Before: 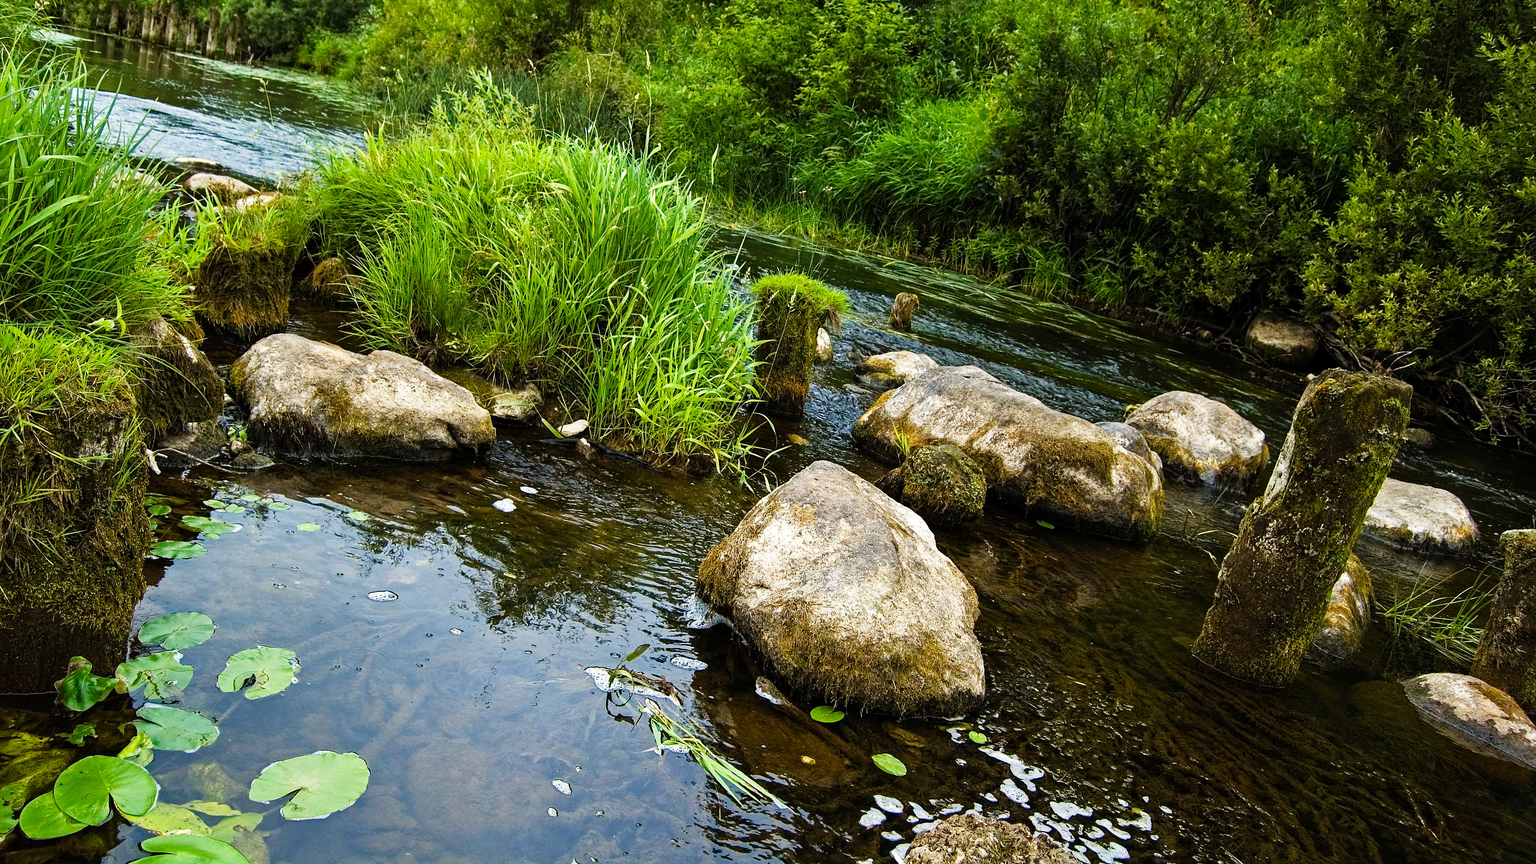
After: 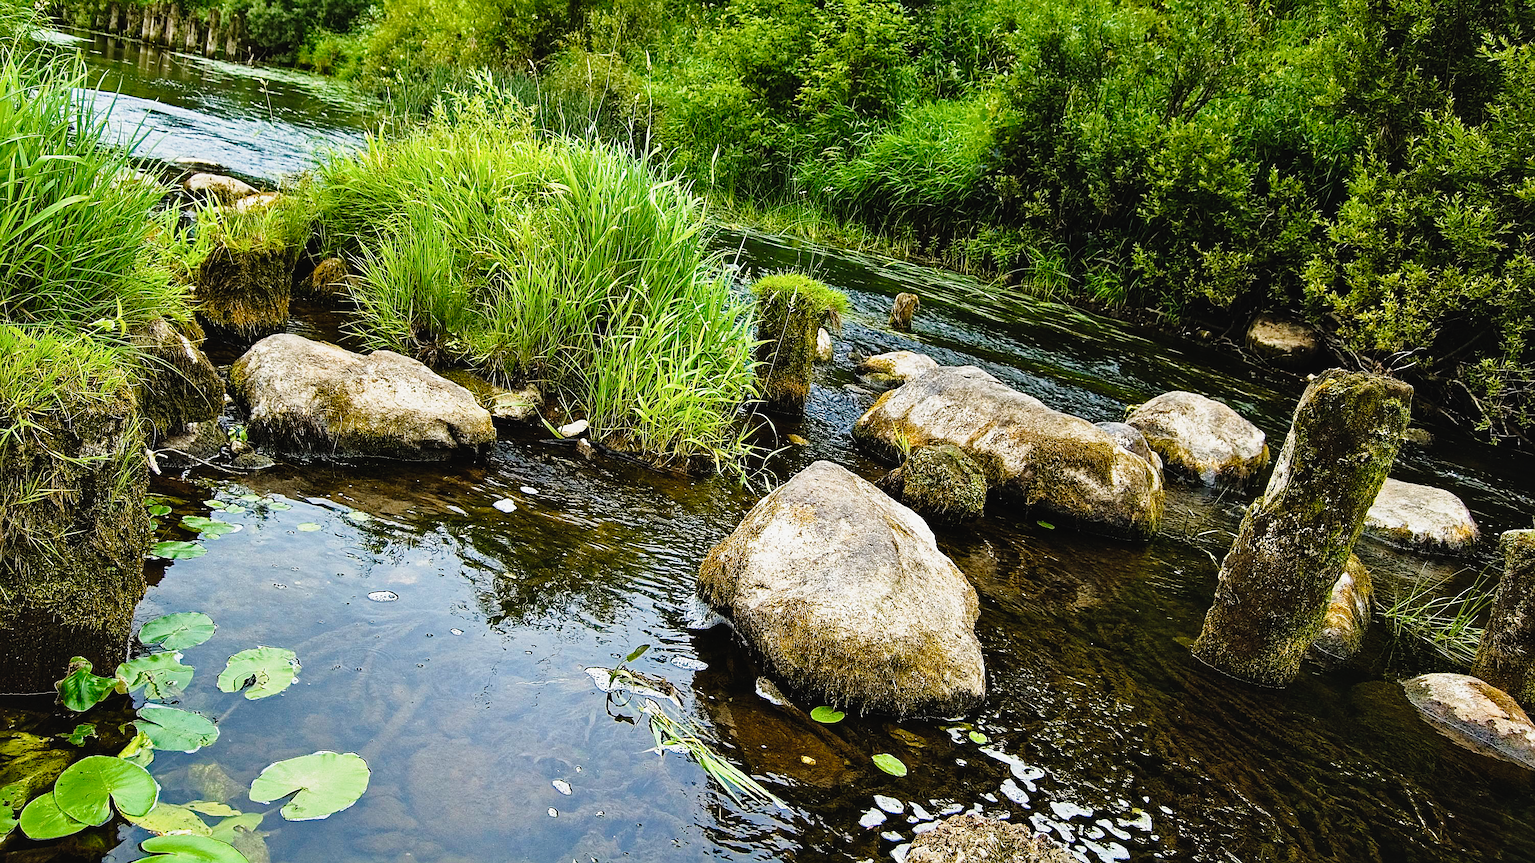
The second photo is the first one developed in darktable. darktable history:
shadows and highlights: shadows 36.29, highlights -28.04, soften with gaussian
tone curve: curves: ch0 [(0, 0.021) (0.049, 0.044) (0.152, 0.14) (0.328, 0.377) (0.473, 0.543) (0.641, 0.705) (0.85, 0.894) (1, 0.969)]; ch1 [(0, 0) (0.302, 0.331) (0.433, 0.432) (0.472, 0.47) (0.502, 0.503) (0.527, 0.521) (0.564, 0.58) (0.614, 0.626) (0.677, 0.701) (0.859, 0.885) (1, 1)]; ch2 [(0, 0) (0.33, 0.301) (0.447, 0.44) (0.487, 0.496) (0.502, 0.516) (0.535, 0.563) (0.565, 0.593) (0.608, 0.638) (1, 1)], preserve colors none
sharpen: on, module defaults
